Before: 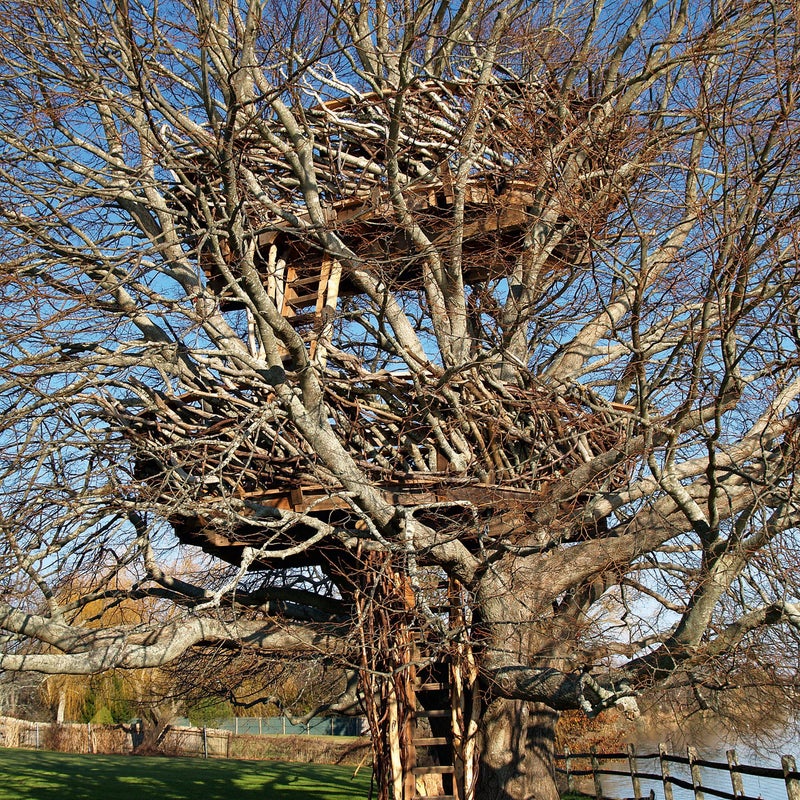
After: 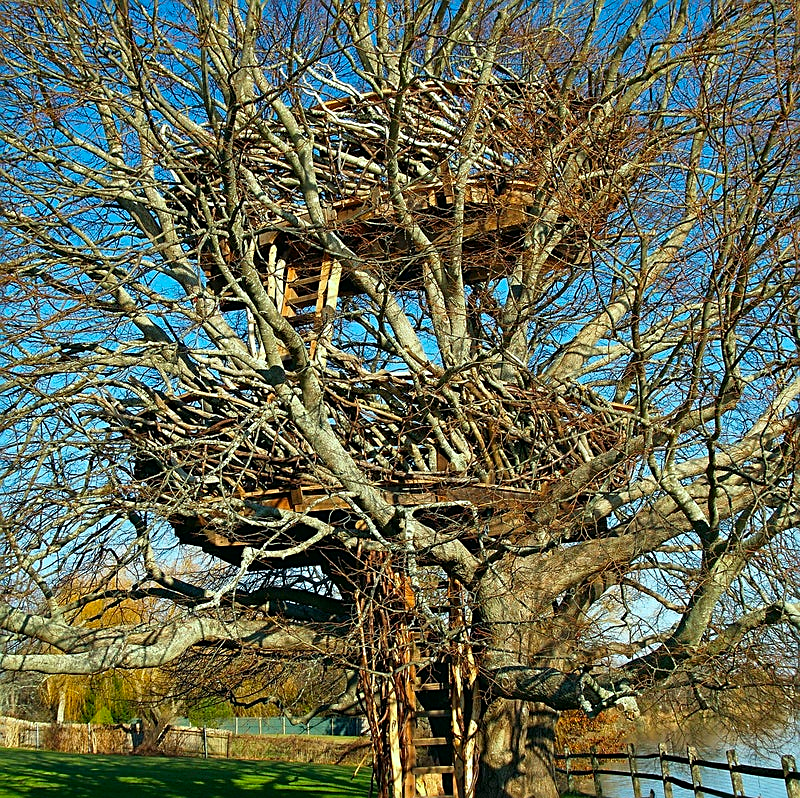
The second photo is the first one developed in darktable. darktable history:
sharpen: amount 0.497
color correction: highlights a* -7.44, highlights b* 1.15, shadows a* -3.3, saturation 1.41
crop: top 0.102%, bottom 0.109%
